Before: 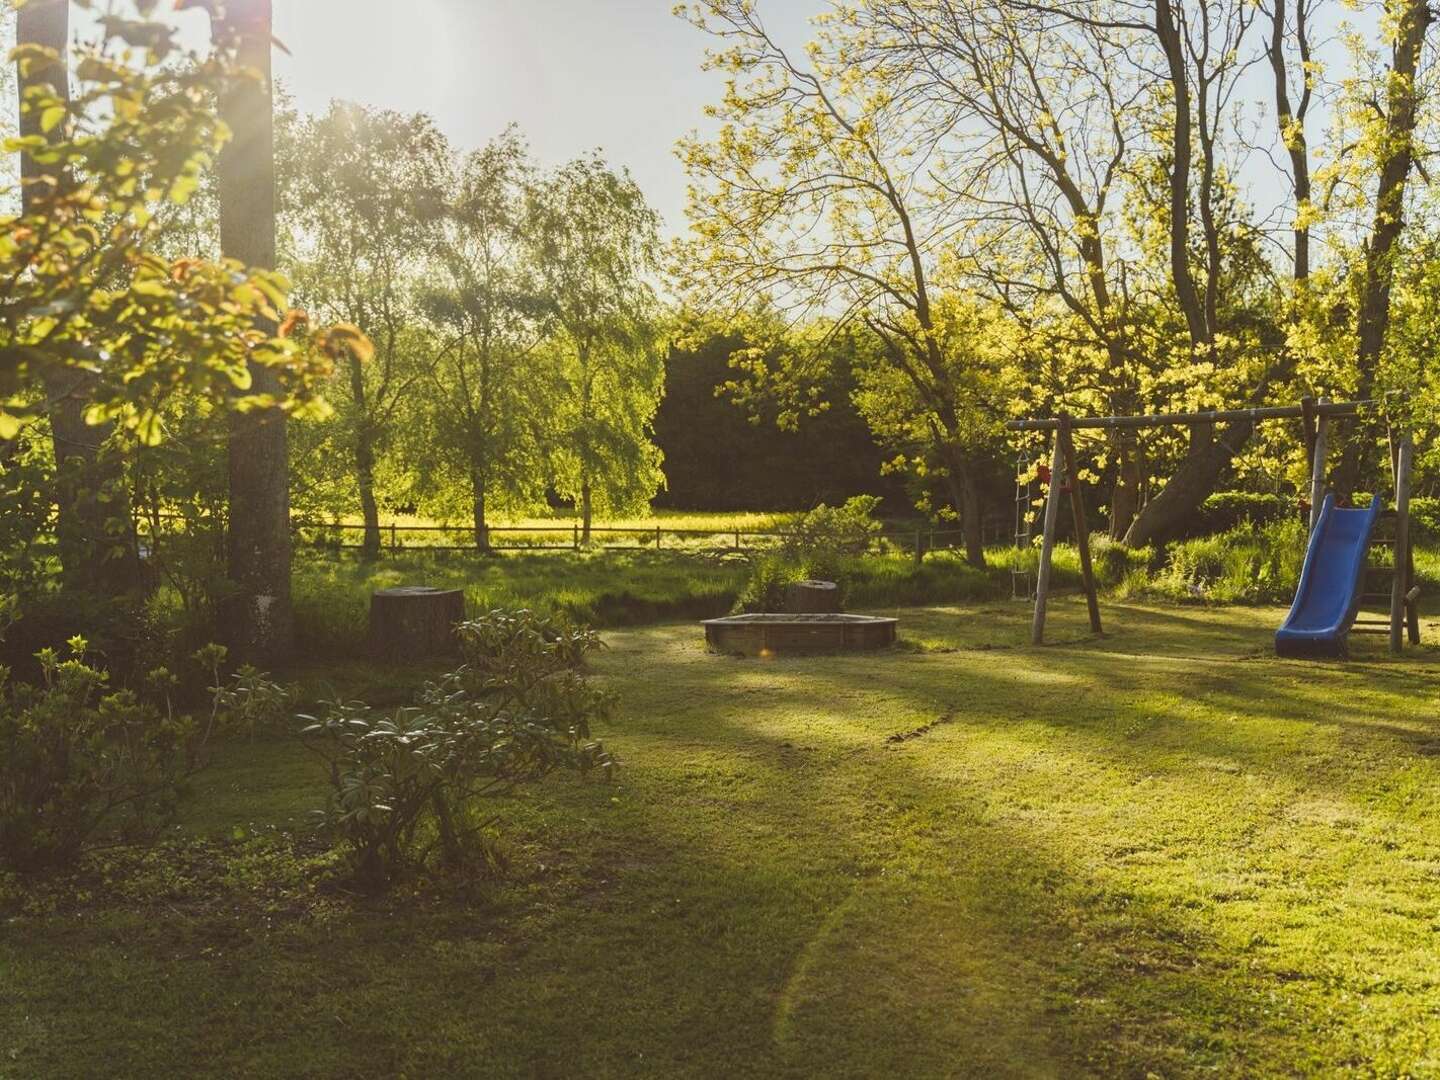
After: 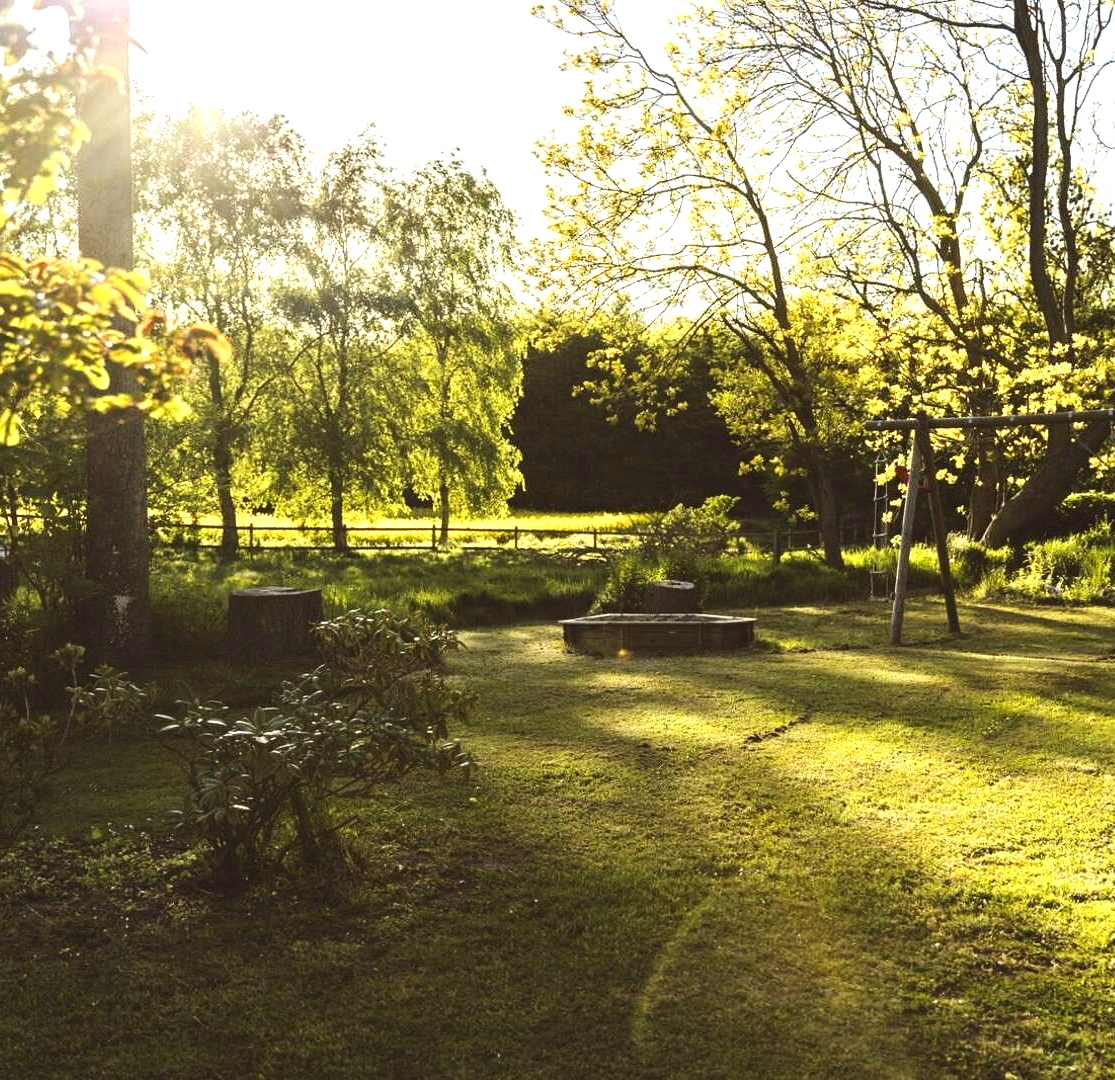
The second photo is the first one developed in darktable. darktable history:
crop: left 9.88%, right 12.664%
tone equalizer: -8 EV -1.08 EV, -7 EV -1.01 EV, -6 EV -0.867 EV, -5 EV -0.578 EV, -3 EV 0.578 EV, -2 EV 0.867 EV, -1 EV 1.01 EV, +0 EV 1.08 EV, edges refinement/feathering 500, mask exposure compensation -1.57 EV, preserve details no
